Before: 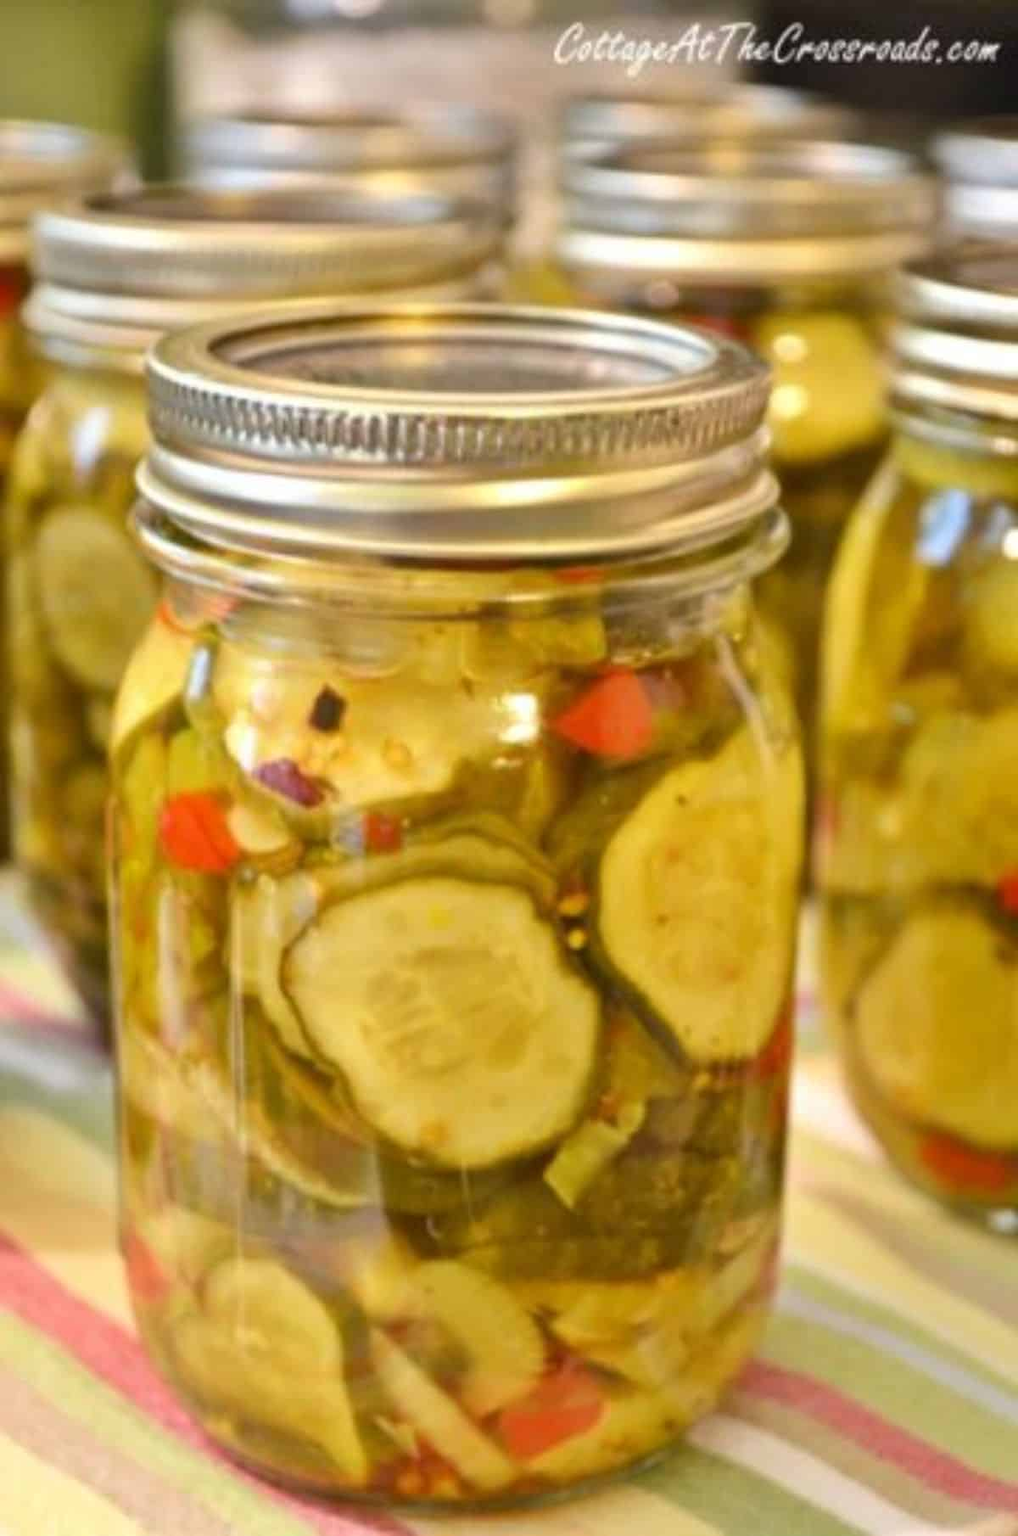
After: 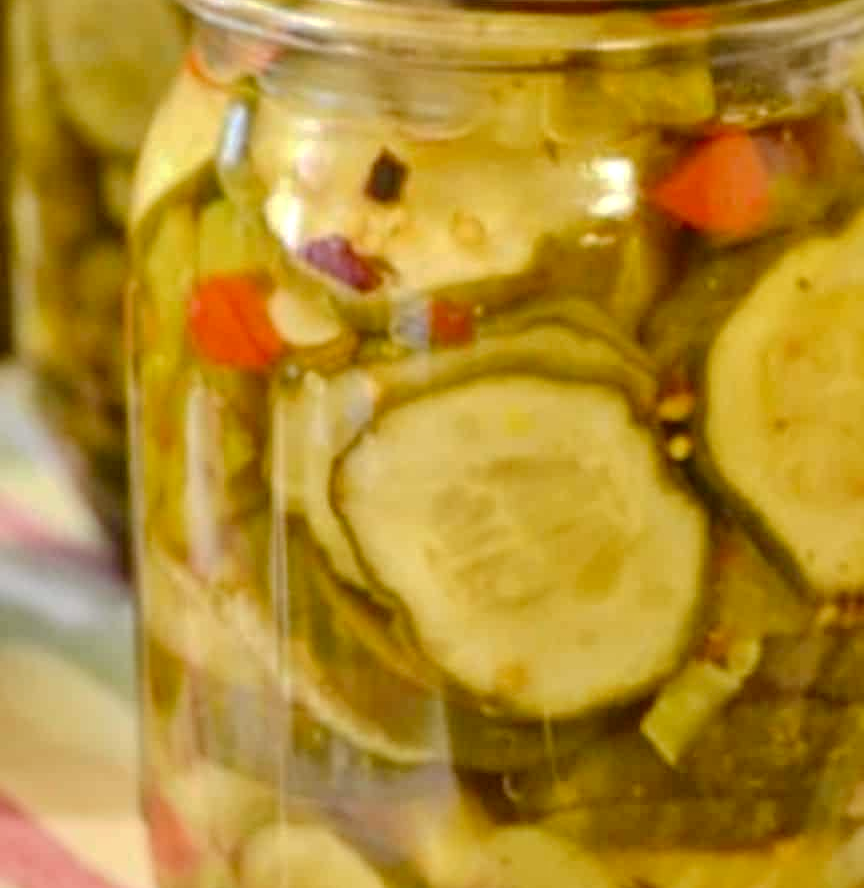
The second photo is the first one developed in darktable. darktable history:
crop: top 36.411%, right 27.967%, bottom 14.506%
tone curve: curves: ch0 [(0, 0) (0.003, 0.002) (0.011, 0.006) (0.025, 0.013) (0.044, 0.019) (0.069, 0.032) (0.1, 0.056) (0.136, 0.095) (0.177, 0.144) (0.224, 0.193) (0.277, 0.26) (0.335, 0.331) (0.399, 0.405) (0.468, 0.479) (0.543, 0.552) (0.623, 0.624) (0.709, 0.699) (0.801, 0.772) (0.898, 0.856) (1, 1)], preserve colors none
local contrast: on, module defaults
shadows and highlights: shadows 25.23, highlights -23.2
